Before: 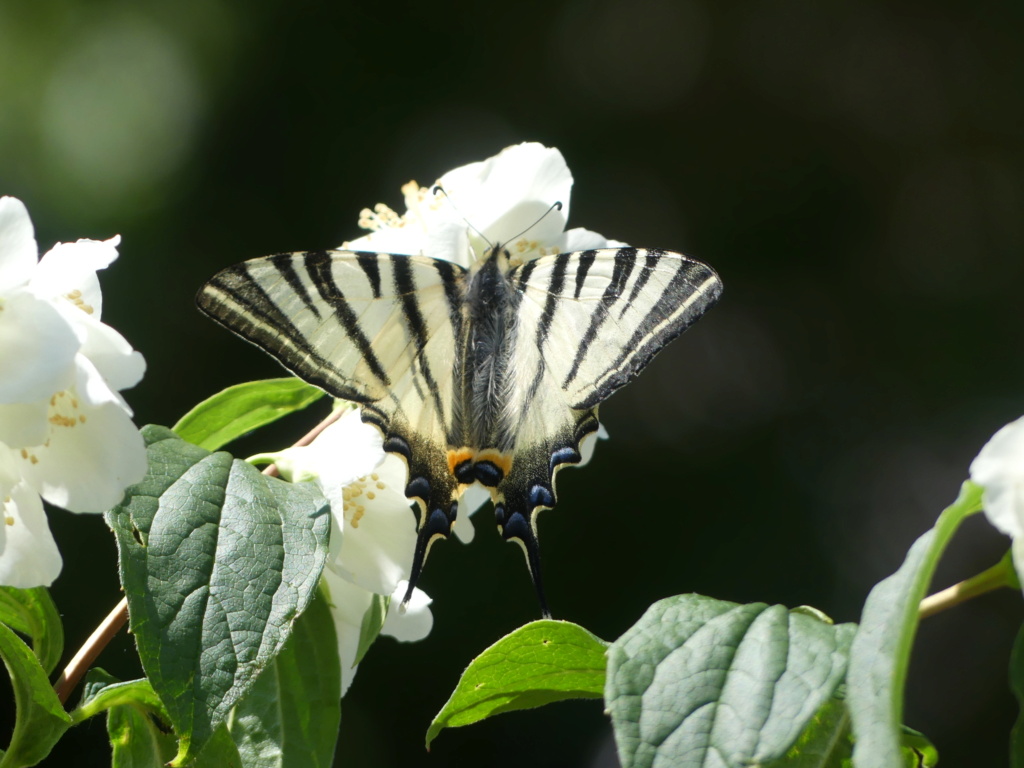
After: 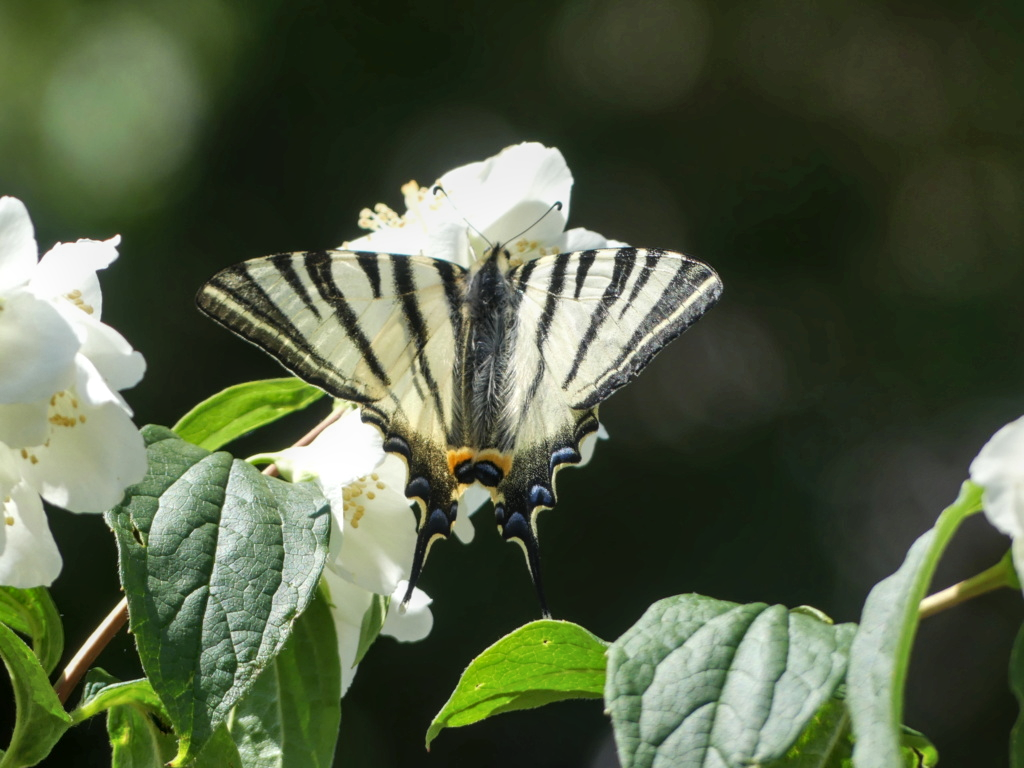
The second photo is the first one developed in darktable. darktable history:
local contrast: on, module defaults
tone curve: curves: ch0 [(0, 0) (0.003, 0.003) (0.011, 0.011) (0.025, 0.024) (0.044, 0.043) (0.069, 0.068) (0.1, 0.098) (0.136, 0.133) (0.177, 0.174) (0.224, 0.22) (0.277, 0.272) (0.335, 0.329) (0.399, 0.391) (0.468, 0.459) (0.543, 0.545) (0.623, 0.625) (0.709, 0.711) (0.801, 0.802) (0.898, 0.898) (1, 1)], preserve colors none
shadows and highlights: radius 101.79, shadows 50.43, highlights -65.69, soften with gaussian
